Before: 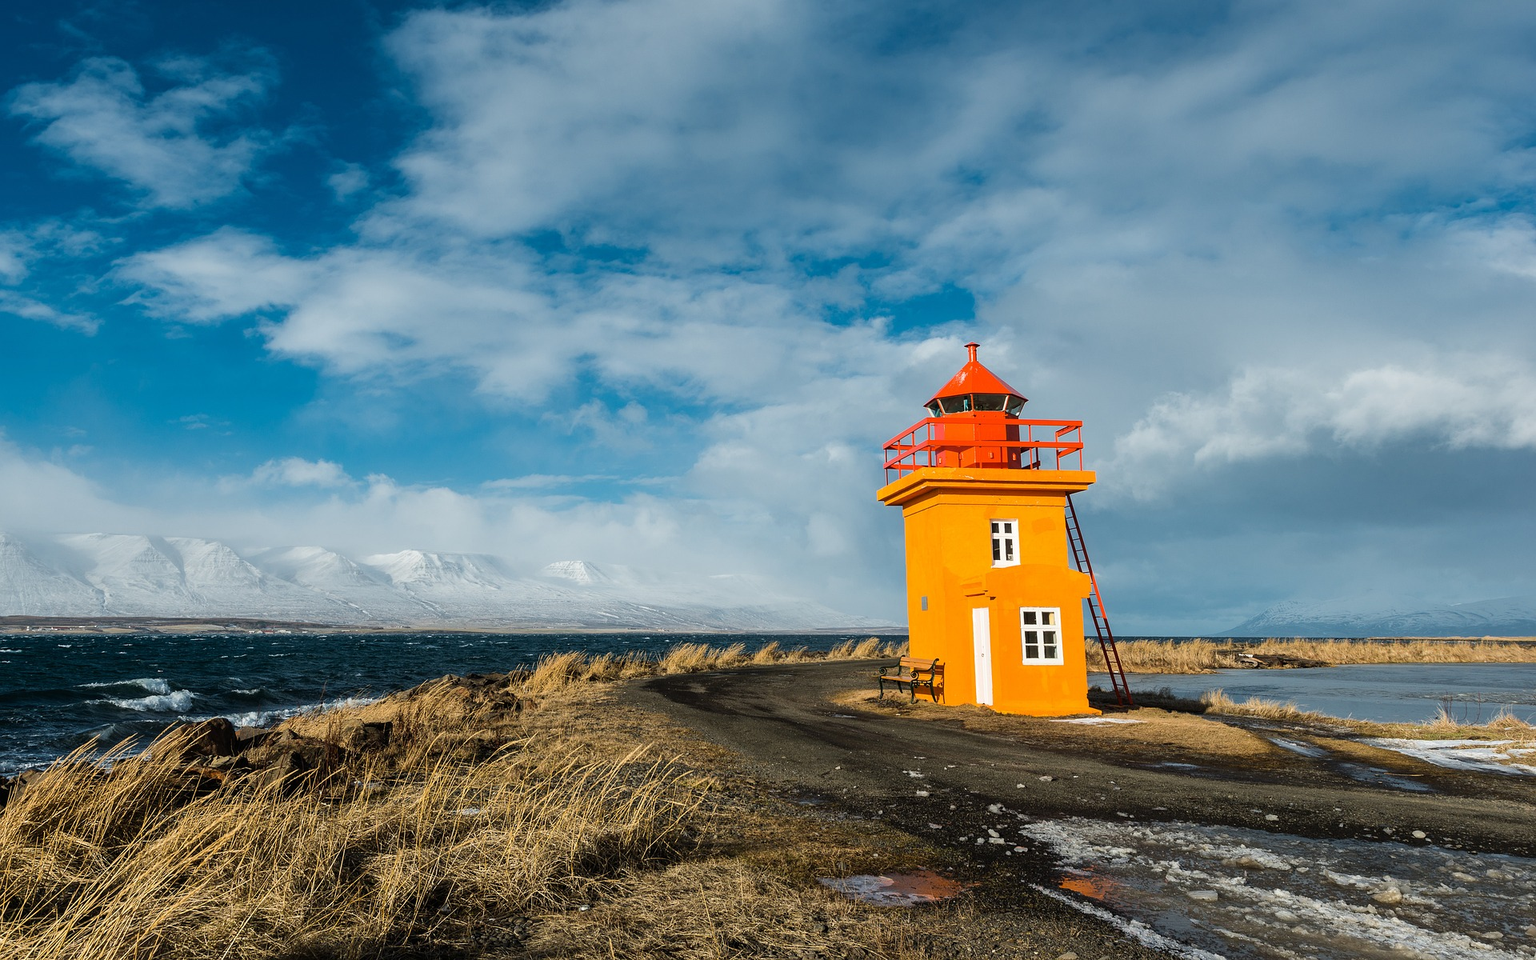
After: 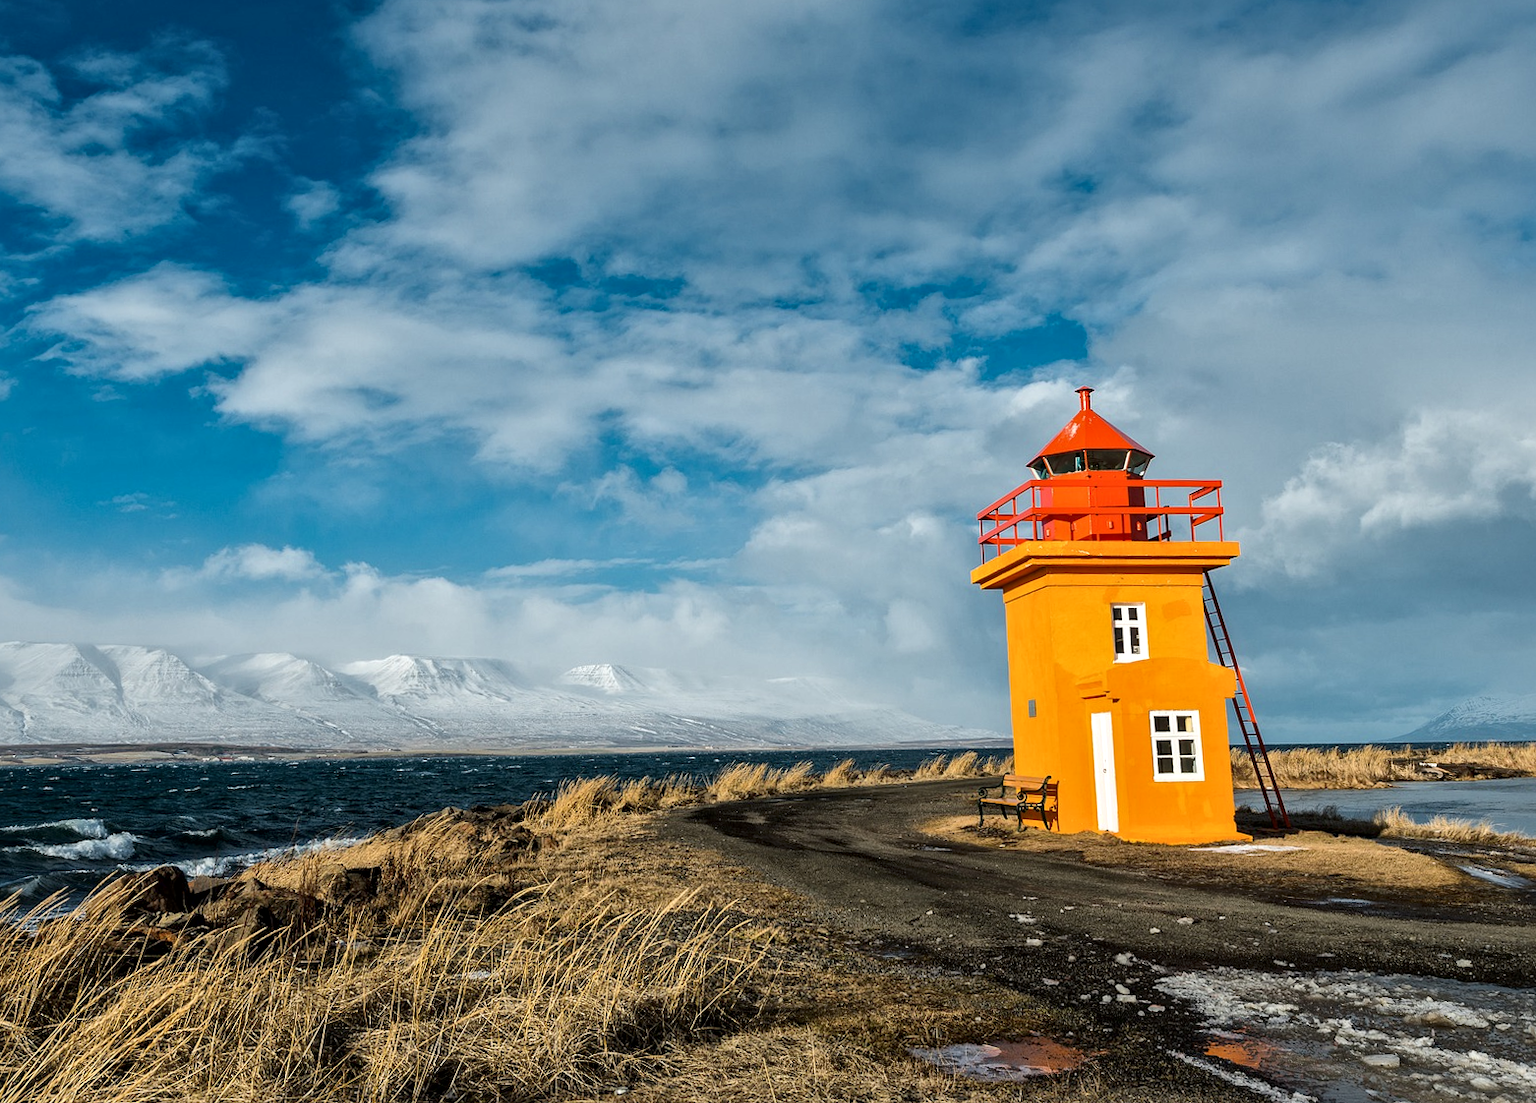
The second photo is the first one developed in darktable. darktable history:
local contrast: mode bilateral grid, contrast 20, coarseness 20, detail 150%, midtone range 0.2
crop and rotate: angle 1.11°, left 4.333%, top 1.056%, right 11.777%, bottom 2.477%
